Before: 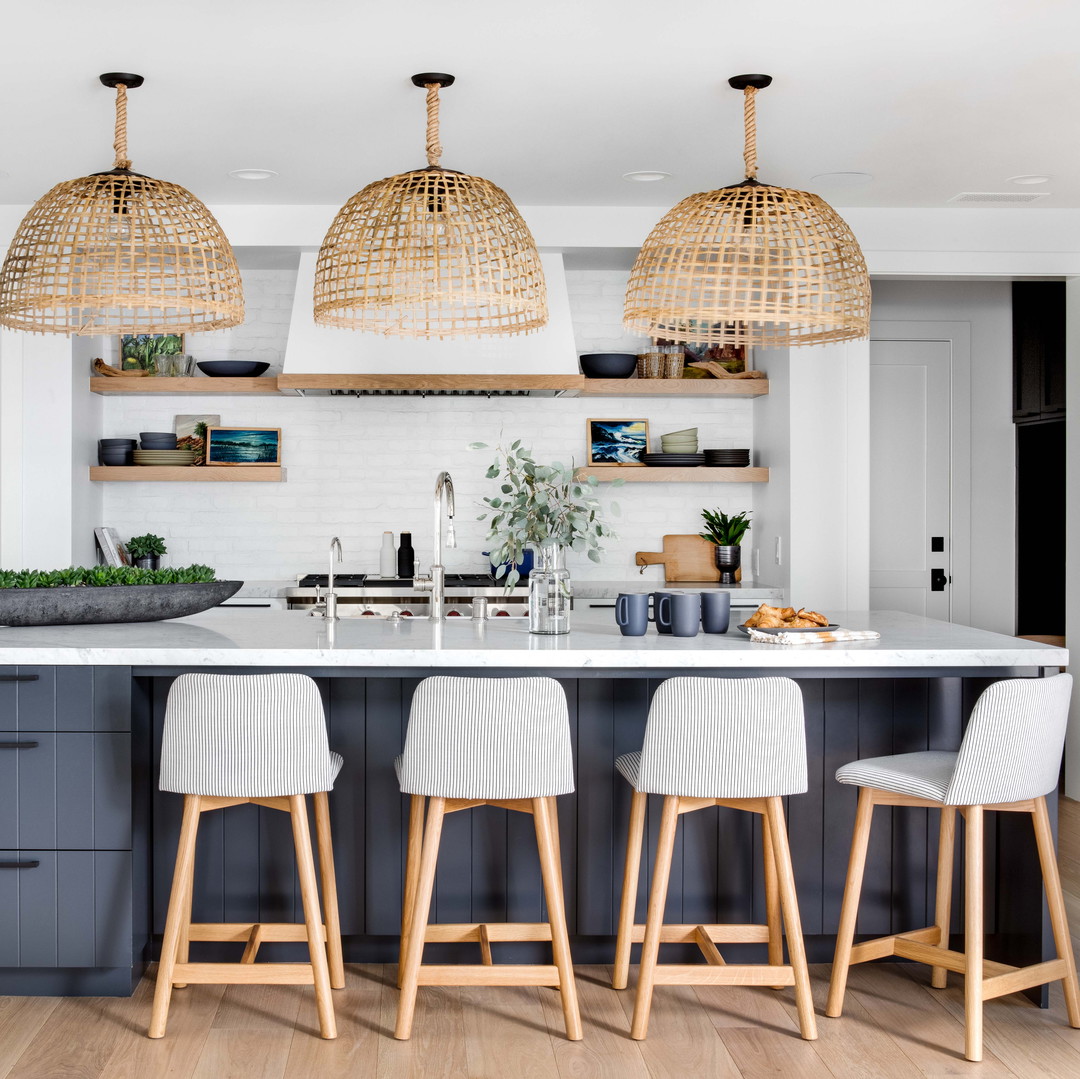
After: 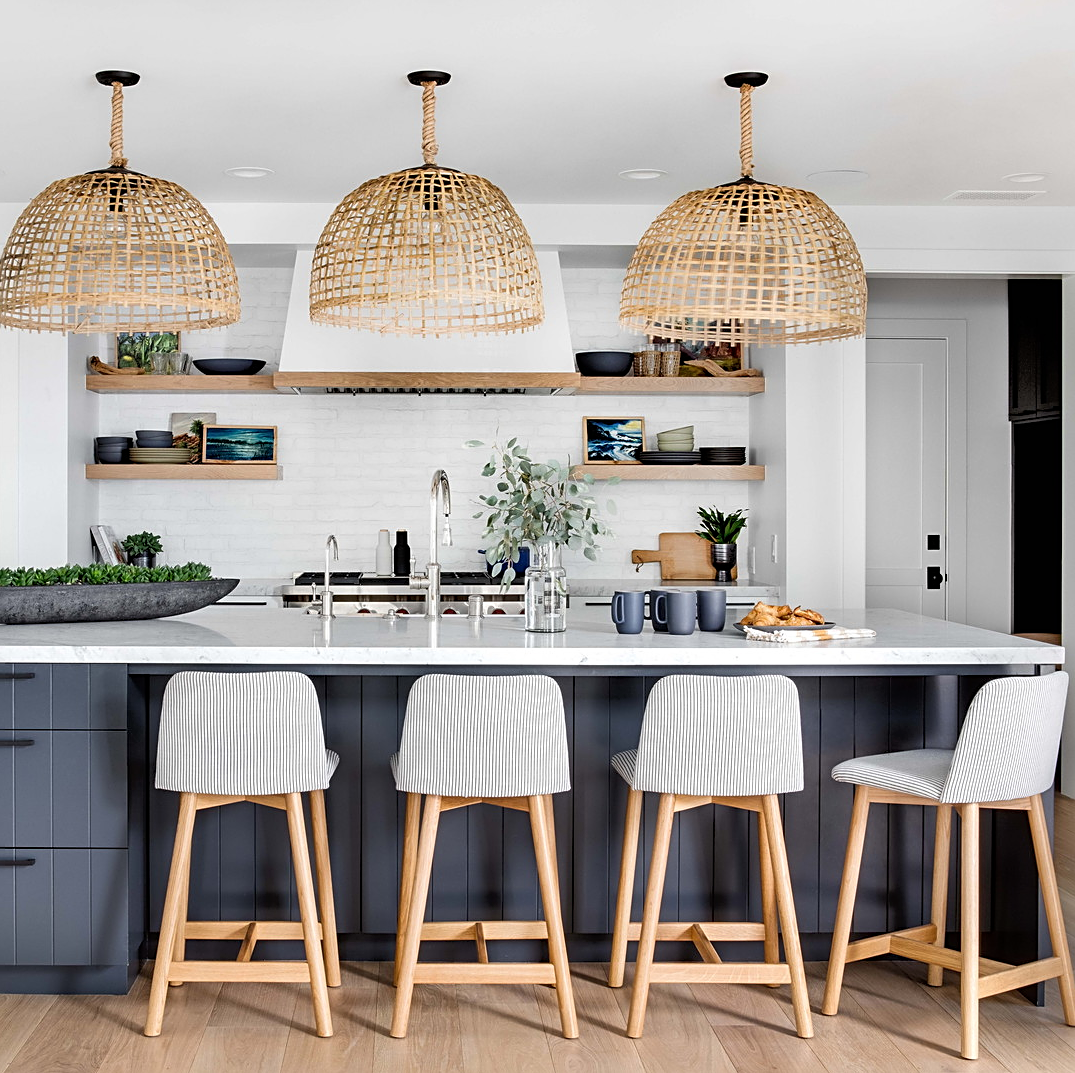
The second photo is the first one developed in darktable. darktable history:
sharpen: on, module defaults
tone equalizer: -8 EV -0.572 EV, edges refinement/feathering 500, mask exposure compensation -1.57 EV, preserve details no
crop and rotate: left 0.451%, top 0.192%, bottom 0.285%
